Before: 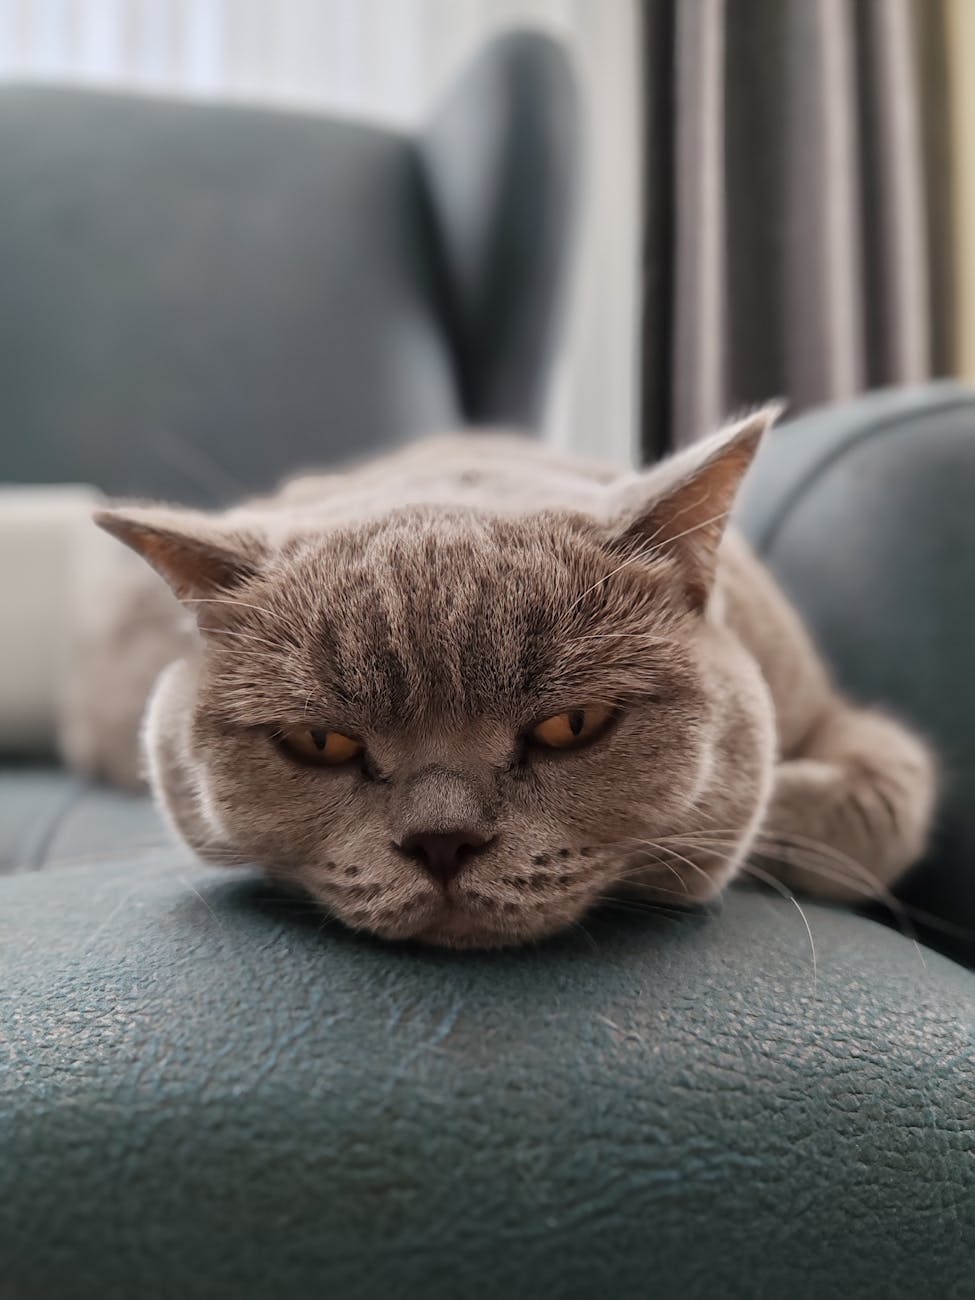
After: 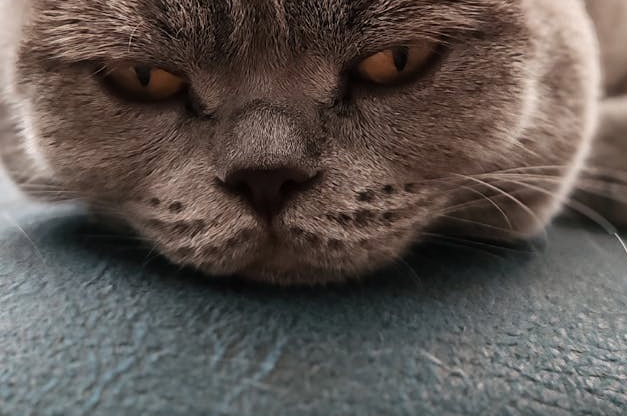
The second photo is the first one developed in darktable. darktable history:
crop: left 18.091%, top 51.13%, right 17.525%, bottom 16.85%
tone equalizer: -8 EV -0.417 EV, -7 EV -0.389 EV, -6 EV -0.333 EV, -5 EV -0.222 EV, -3 EV 0.222 EV, -2 EV 0.333 EV, -1 EV 0.389 EV, +0 EV 0.417 EV, edges refinement/feathering 500, mask exposure compensation -1.57 EV, preserve details no
